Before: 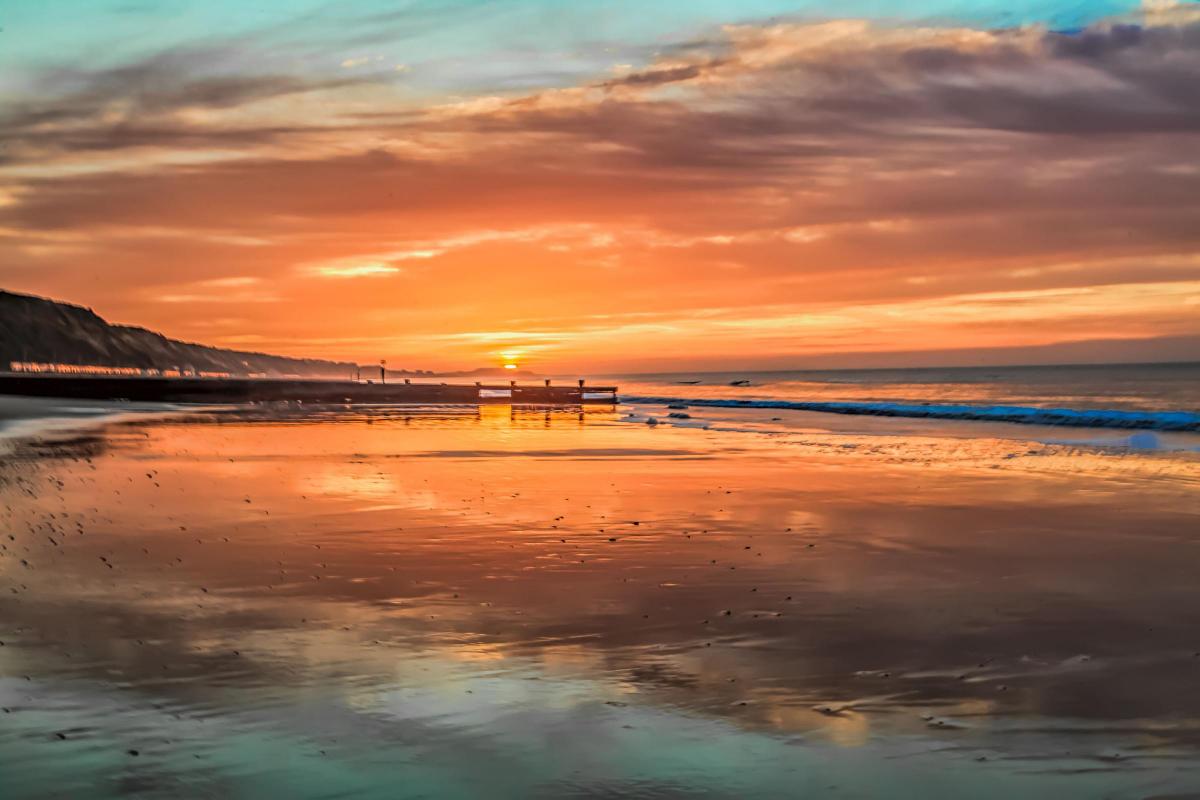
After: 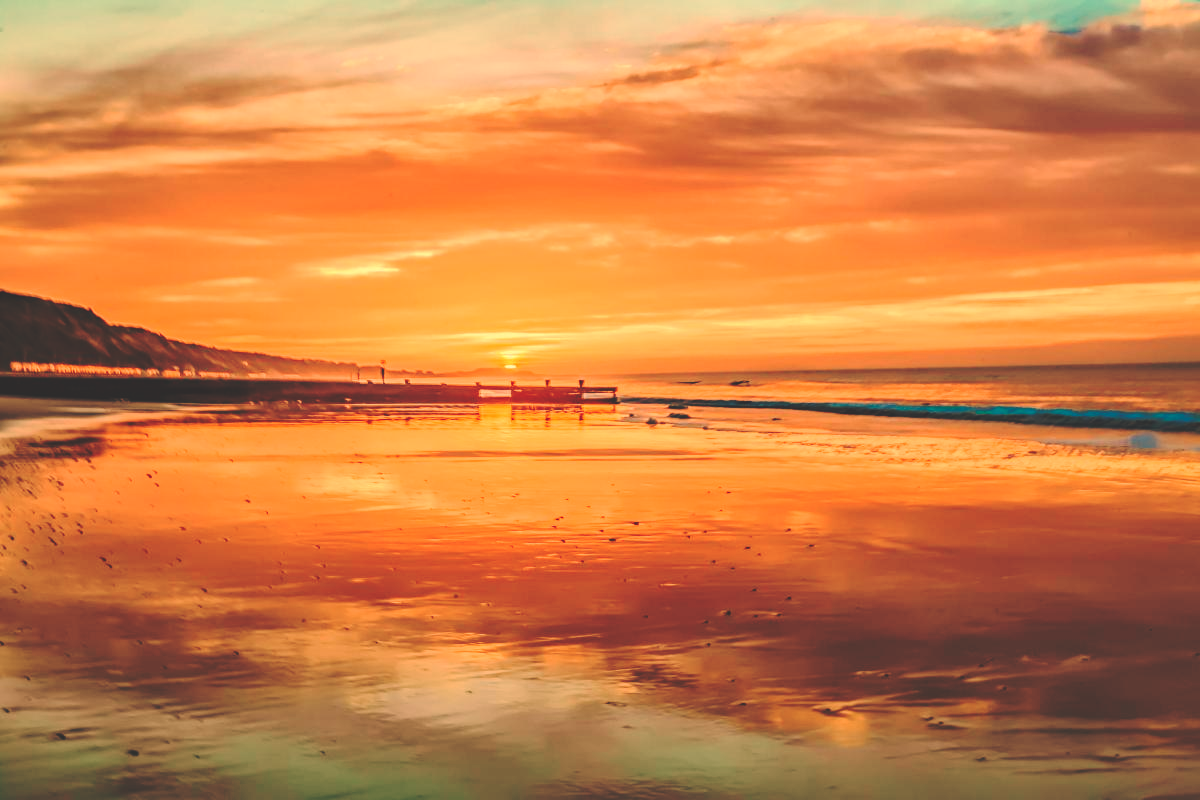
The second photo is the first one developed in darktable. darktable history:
white balance: red 1.467, blue 0.684
base curve: curves: ch0 [(0, 0.024) (0.055, 0.065) (0.121, 0.166) (0.236, 0.319) (0.693, 0.726) (1, 1)], preserve colors none
